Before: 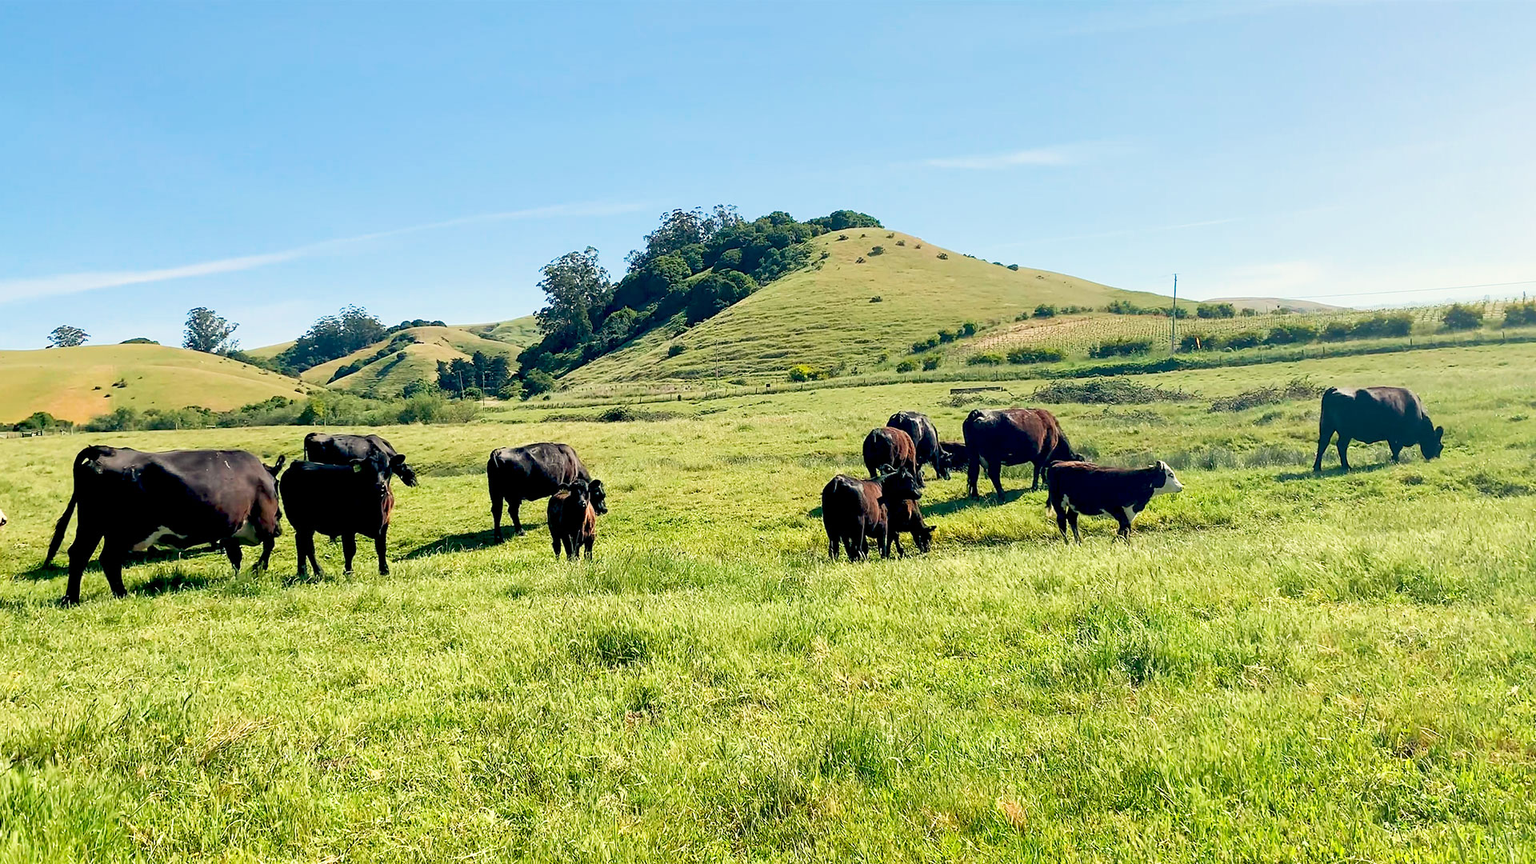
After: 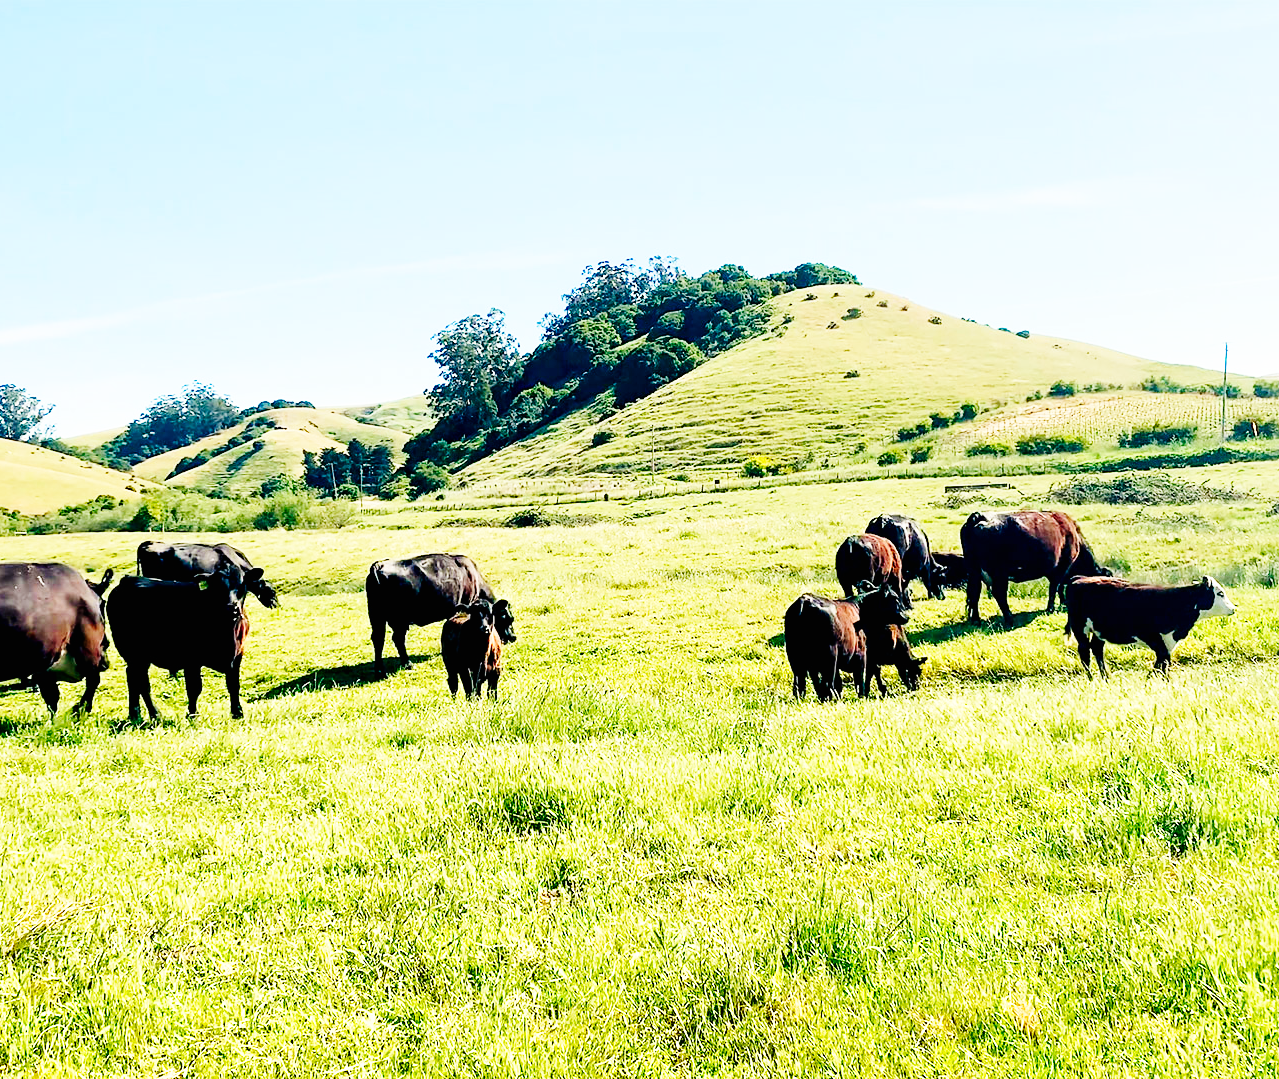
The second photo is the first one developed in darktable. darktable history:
crop and rotate: left 12.673%, right 20.66%
base curve: curves: ch0 [(0, 0) (0, 0) (0.002, 0.001) (0.008, 0.003) (0.019, 0.011) (0.037, 0.037) (0.064, 0.11) (0.102, 0.232) (0.152, 0.379) (0.216, 0.524) (0.296, 0.665) (0.394, 0.789) (0.512, 0.881) (0.651, 0.945) (0.813, 0.986) (1, 1)], preserve colors none
